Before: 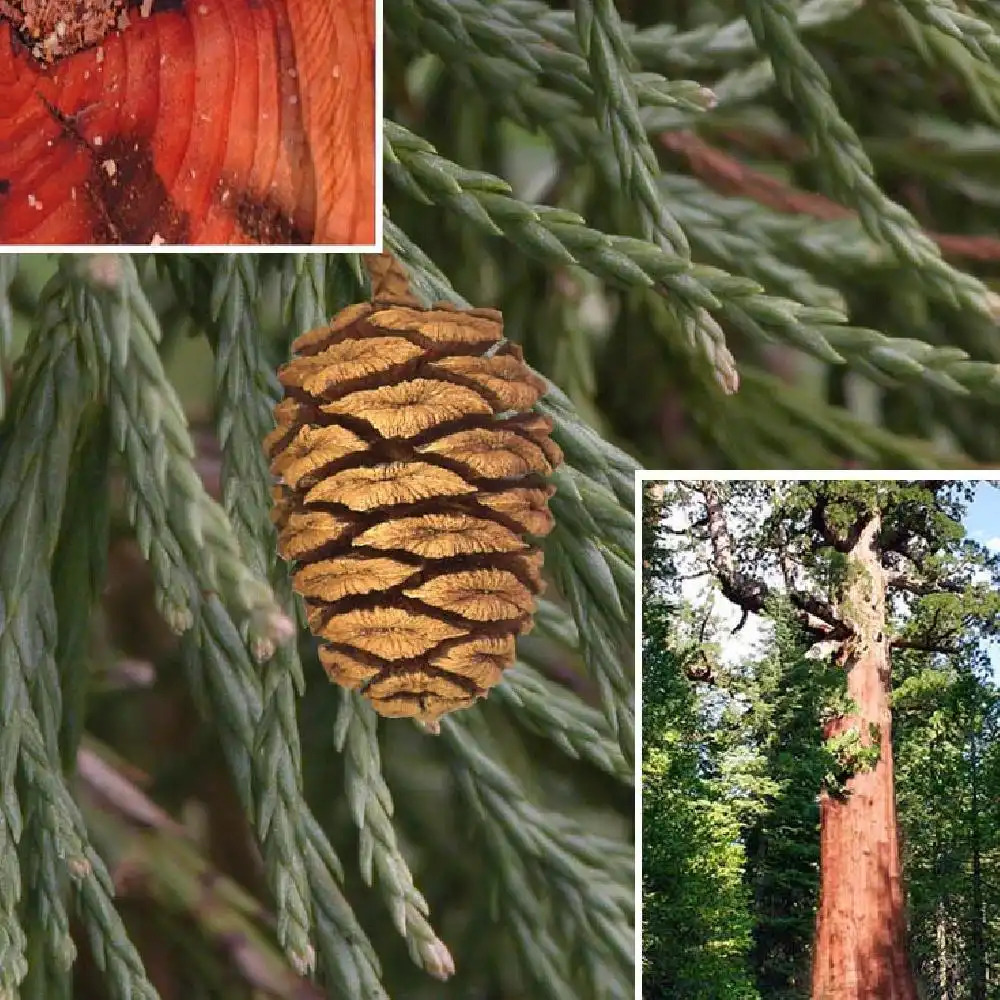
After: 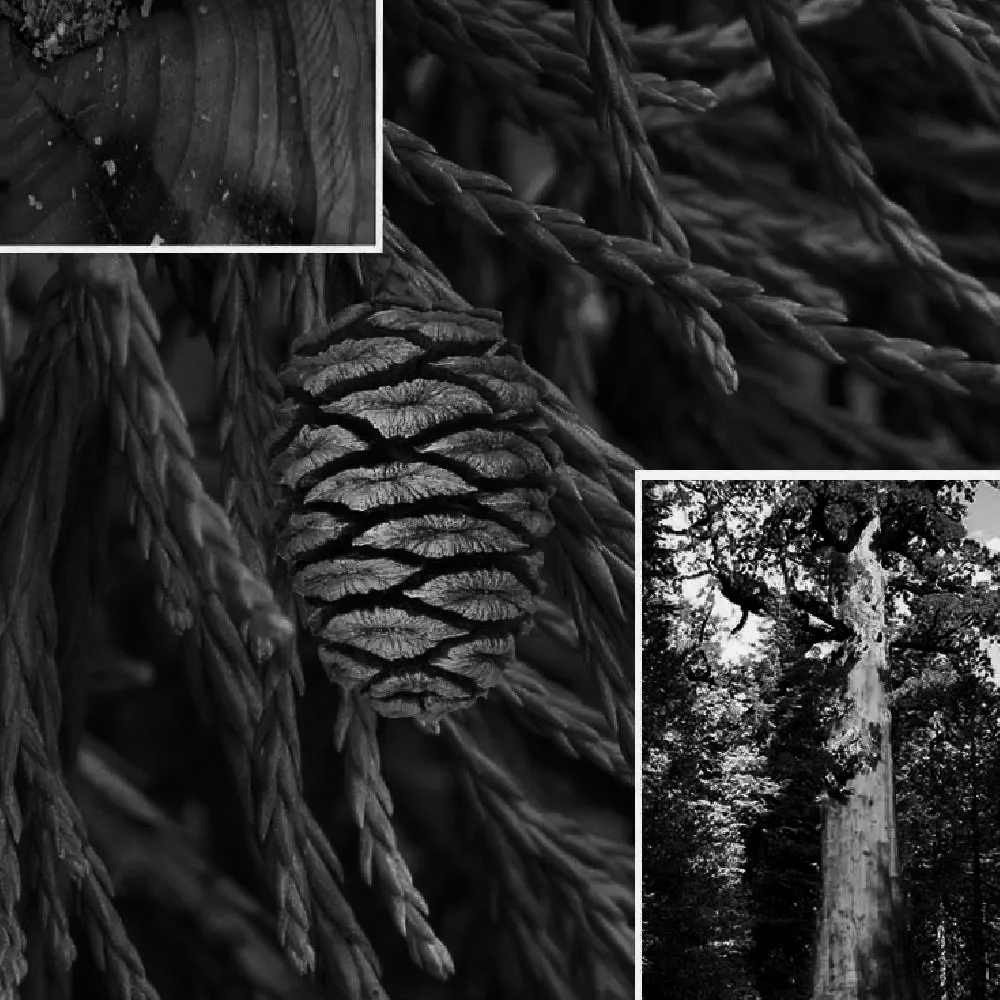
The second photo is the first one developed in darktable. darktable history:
contrast brightness saturation: contrast -0.029, brightness -0.607, saturation -0.988
